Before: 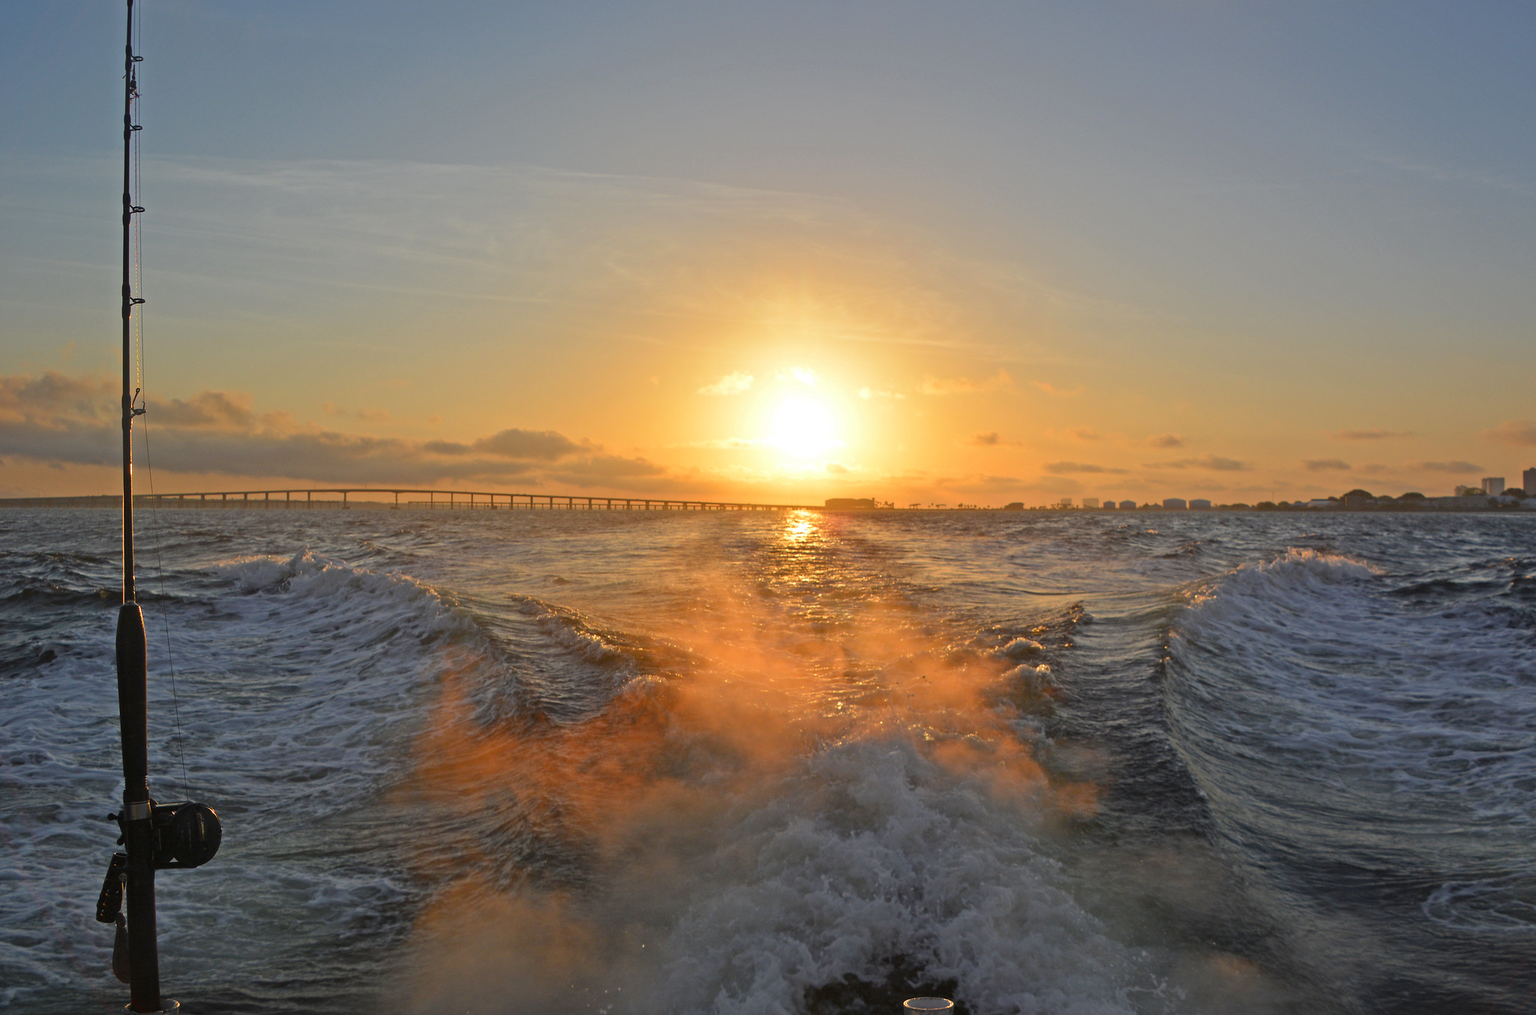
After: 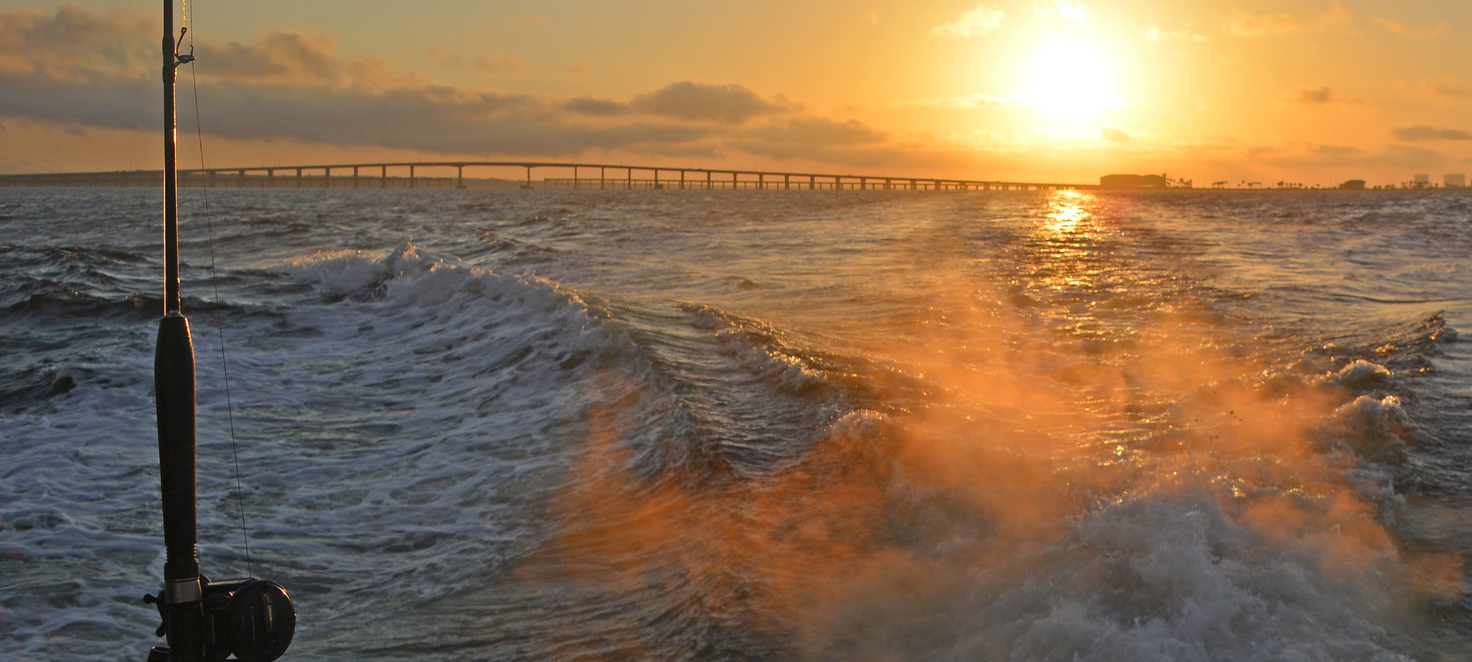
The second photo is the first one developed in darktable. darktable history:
crop: top 36.227%, right 28.098%, bottom 14.823%
